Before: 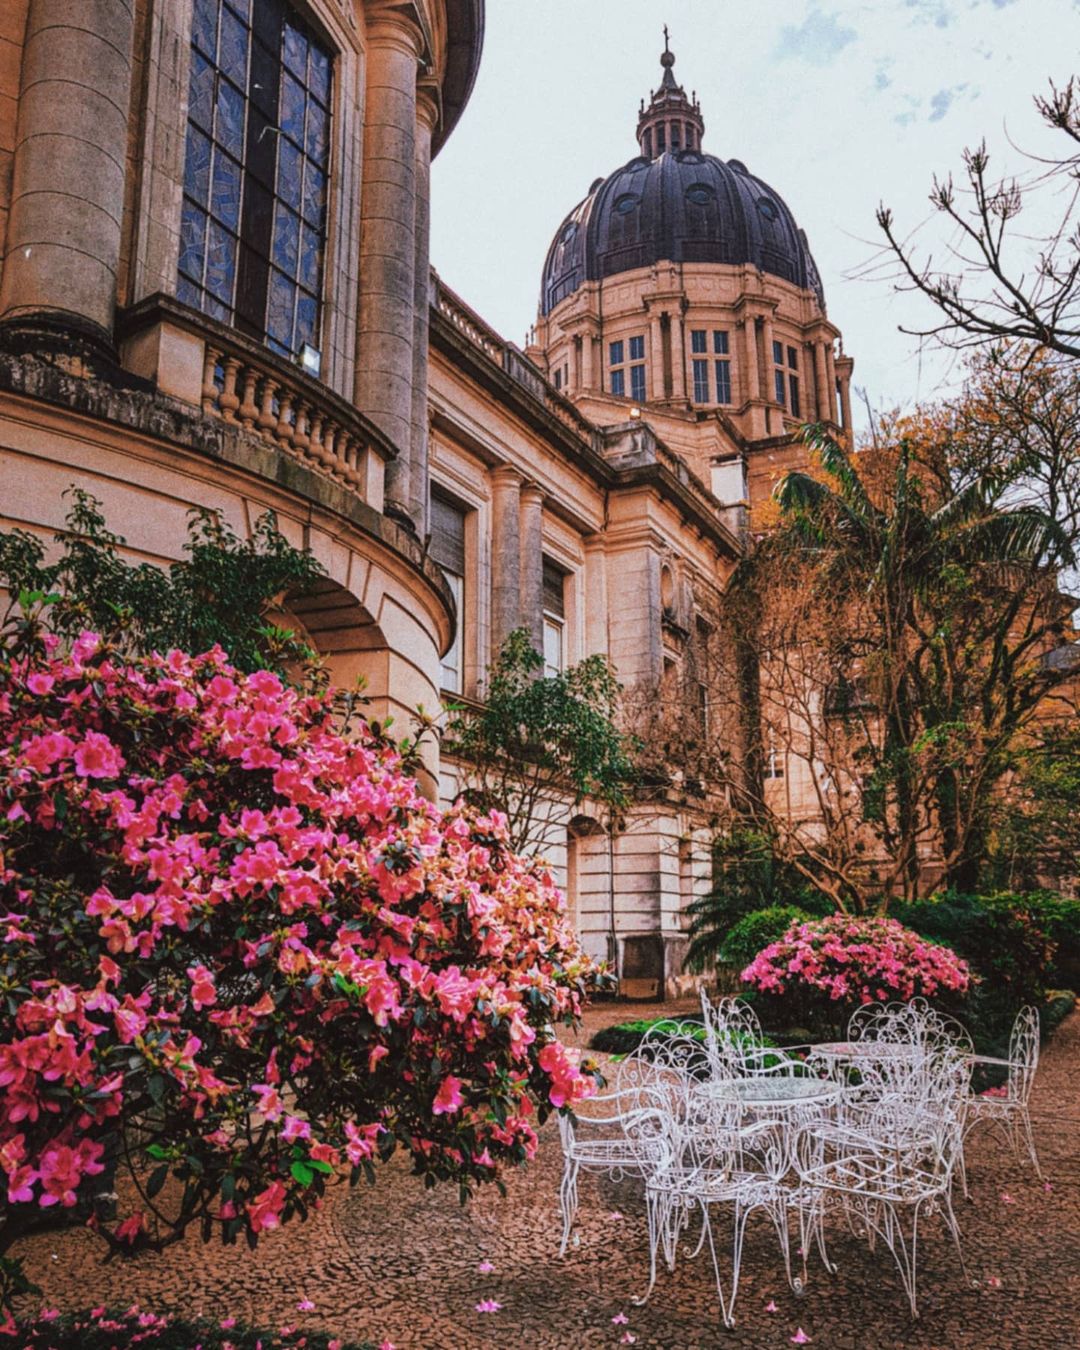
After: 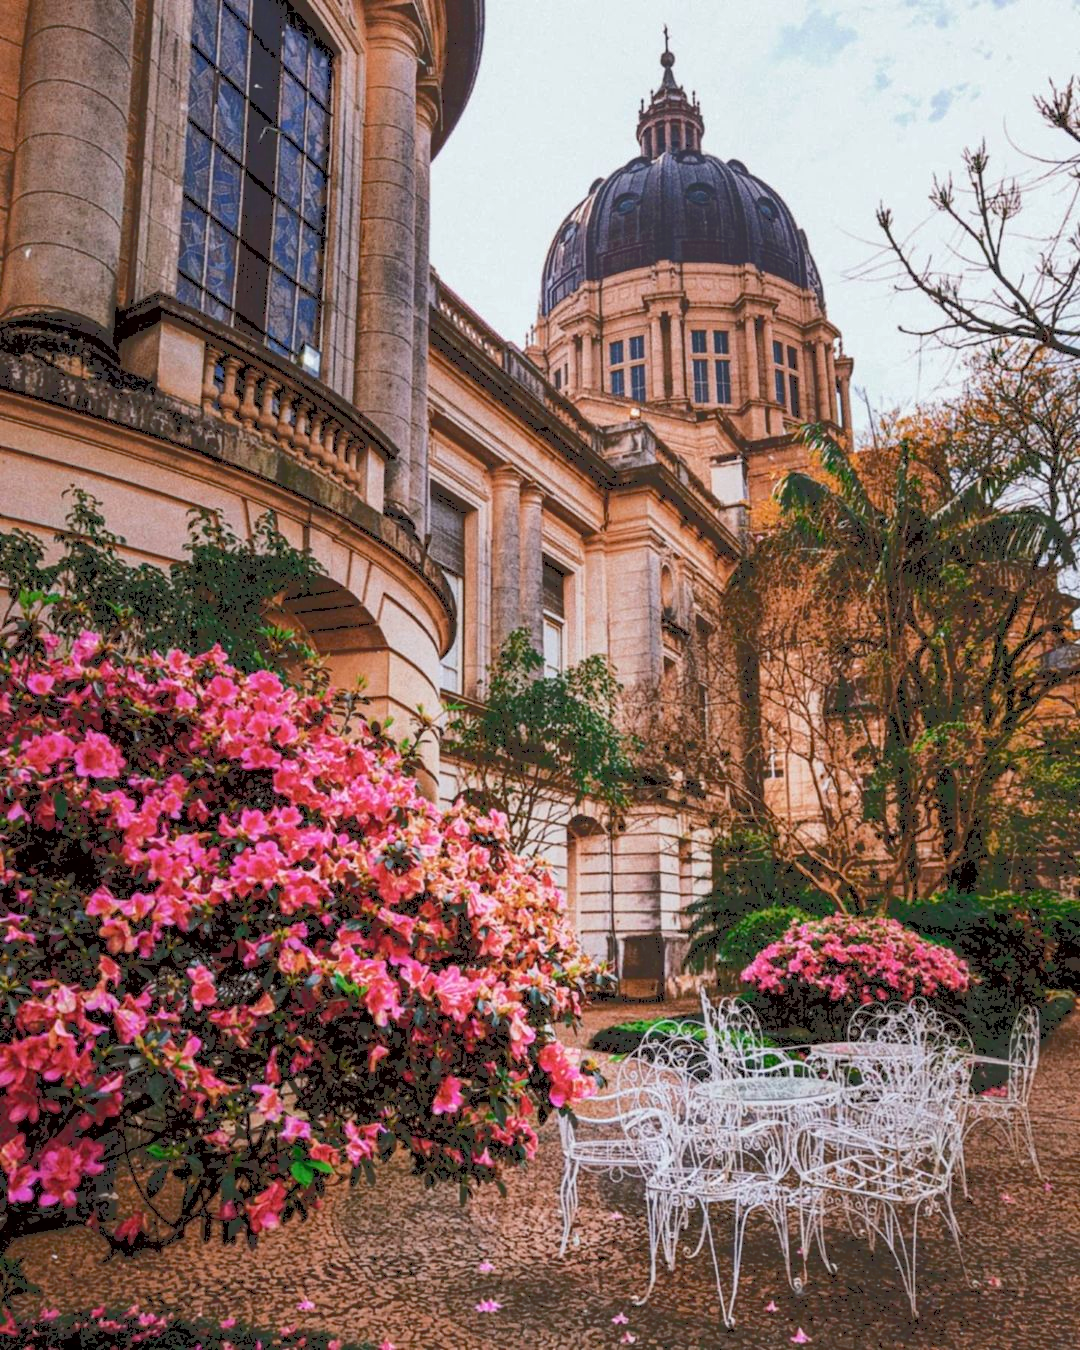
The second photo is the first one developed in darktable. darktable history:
exposure: black level correction 0.009, exposure 0.107 EV, compensate highlight preservation false
tone curve: curves: ch0 [(0, 0) (0.003, 0.211) (0.011, 0.211) (0.025, 0.215) (0.044, 0.218) (0.069, 0.224) (0.1, 0.227) (0.136, 0.233) (0.177, 0.247) (0.224, 0.275) (0.277, 0.309) (0.335, 0.366) (0.399, 0.438) (0.468, 0.515) (0.543, 0.586) (0.623, 0.658) (0.709, 0.735) (0.801, 0.821) (0.898, 0.889) (1, 1)], color space Lab, independent channels, preserve colors none
